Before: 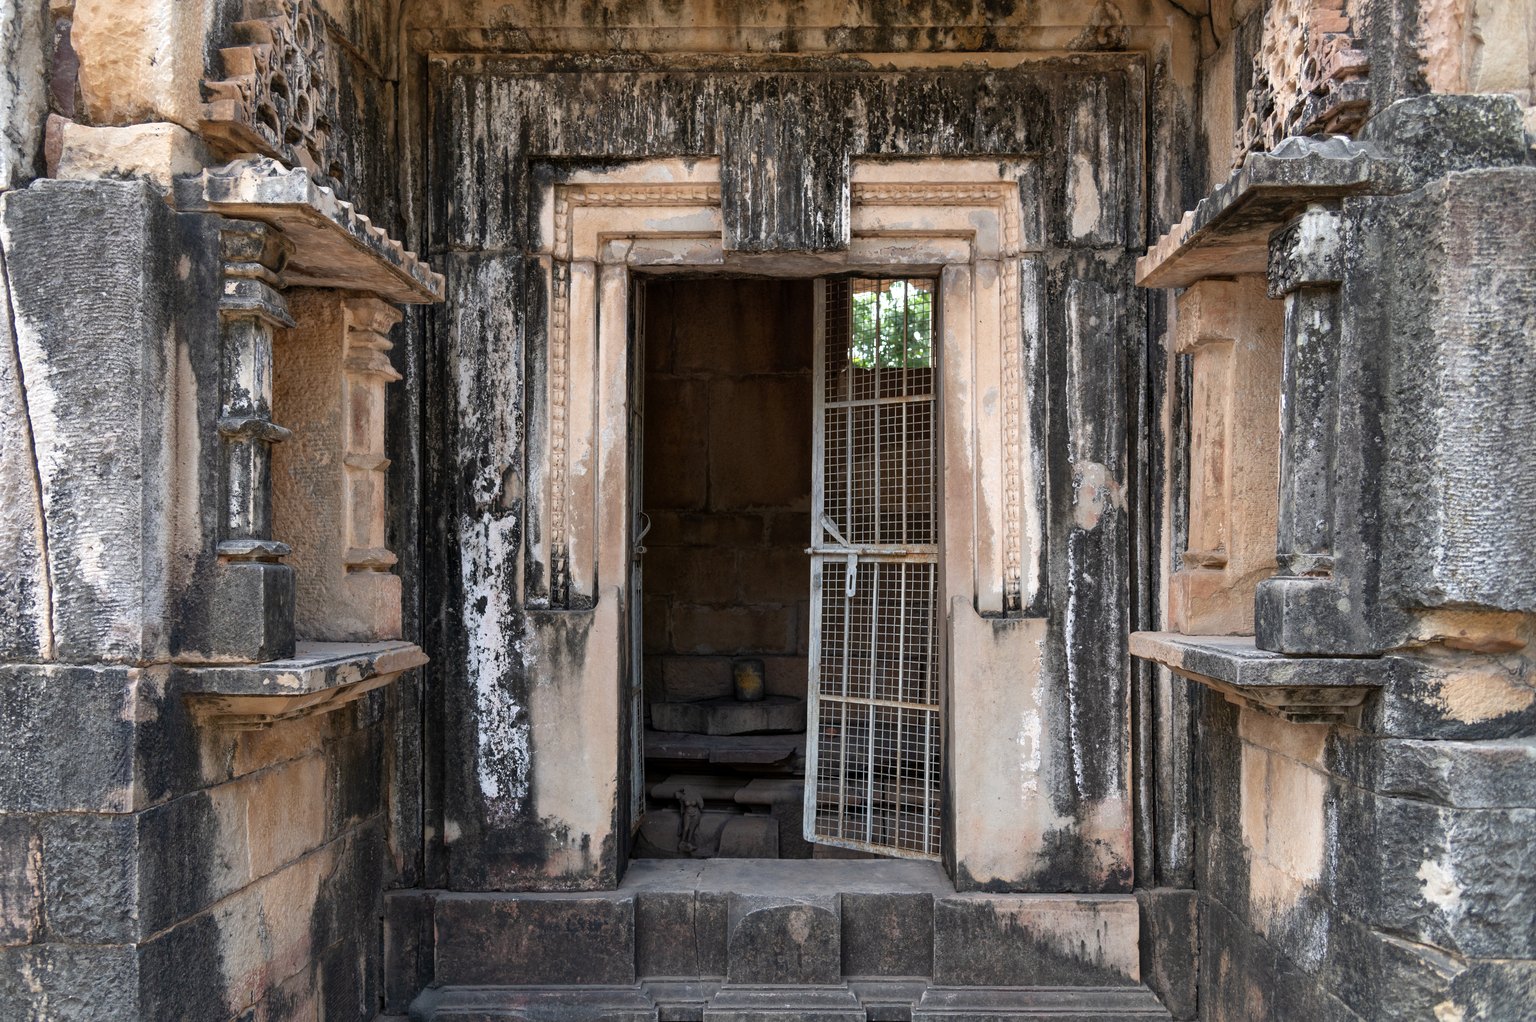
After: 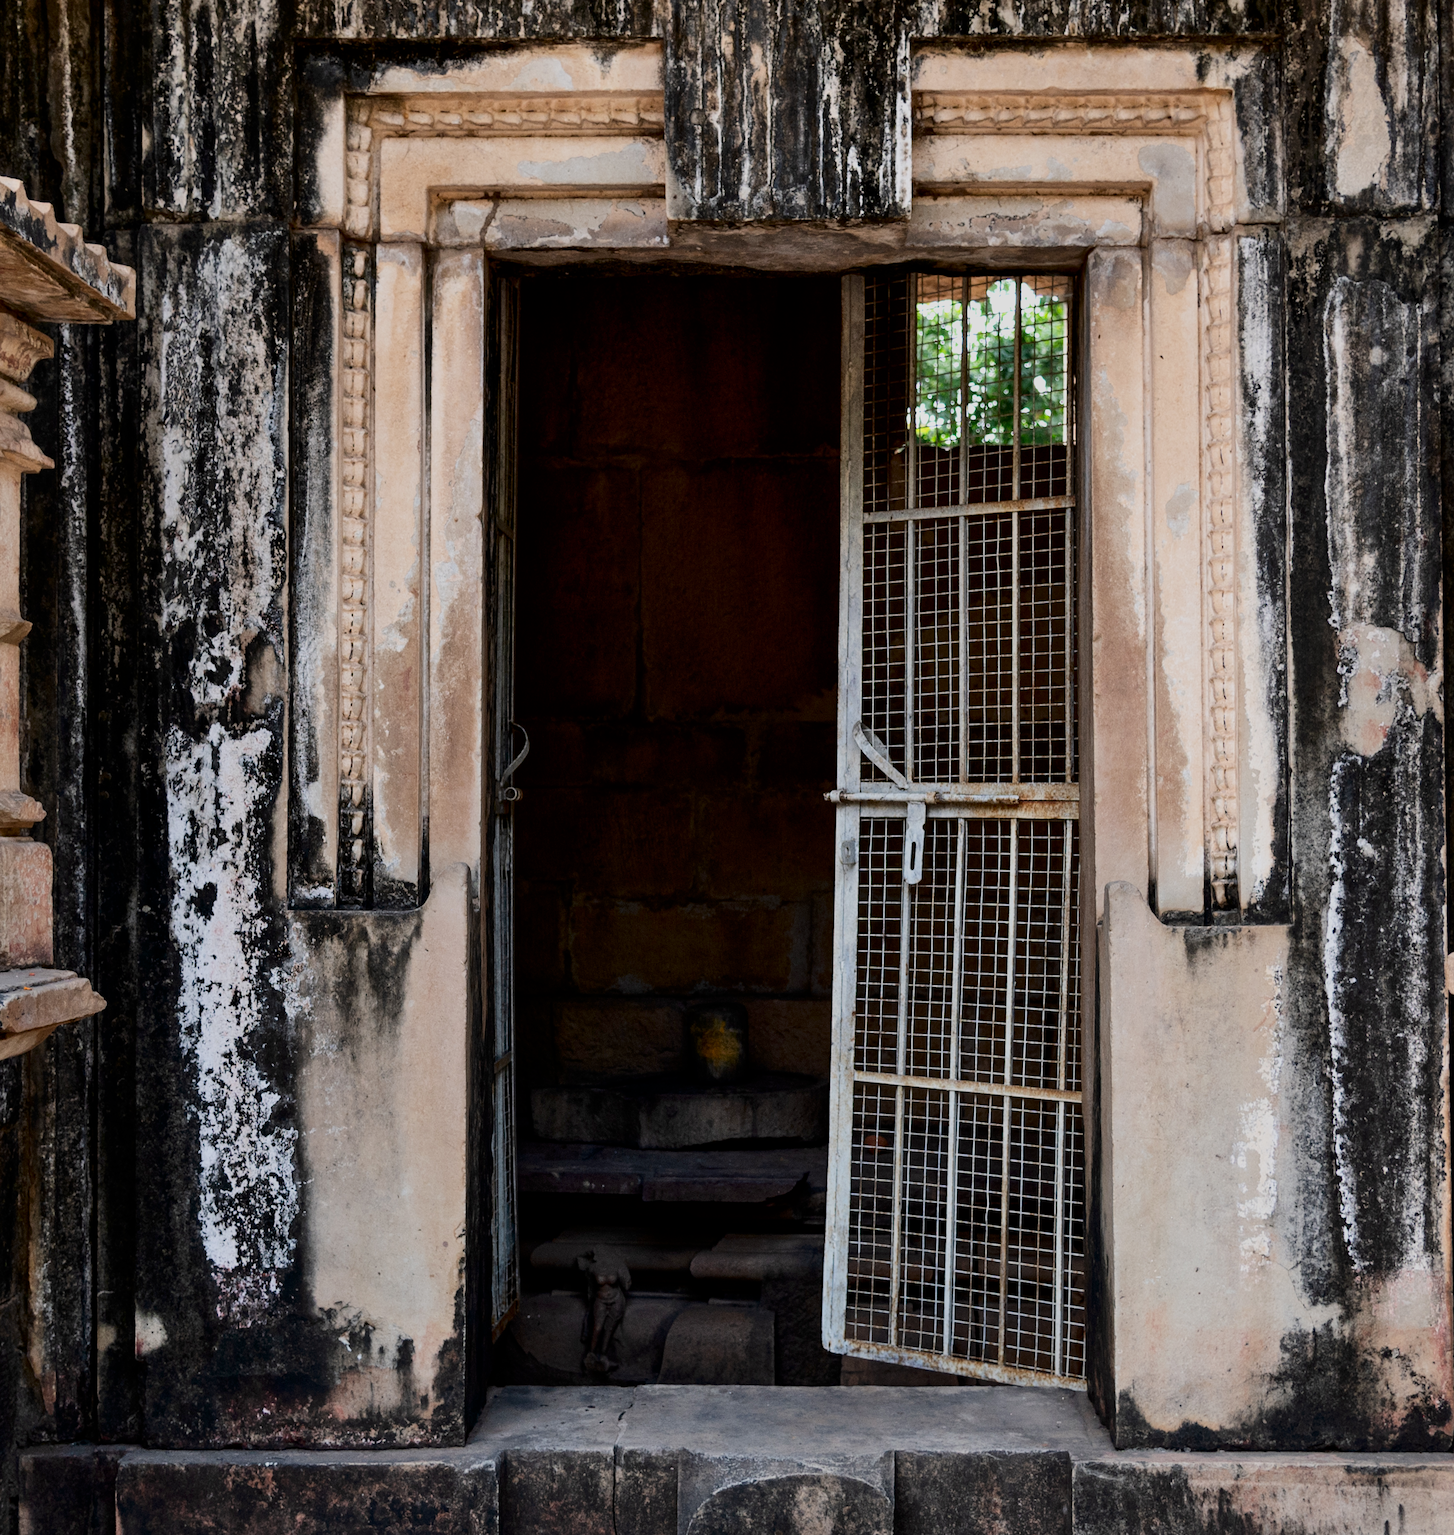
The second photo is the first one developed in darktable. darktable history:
shadows and highlights: shadows 37.27, highlights -28.18, soften with gaussian
crop and rotate: angle 0.02°, left 24.353%, top 13.219%, right 26.156%, bottom 8.224%
filmic rgb: black relative exposure -7.65 EV, white relative exposure 4.56 EV, hardness 3.61
contrast brightness saturation: contrast 0.21, brightness -0.11, saturation 0.21
